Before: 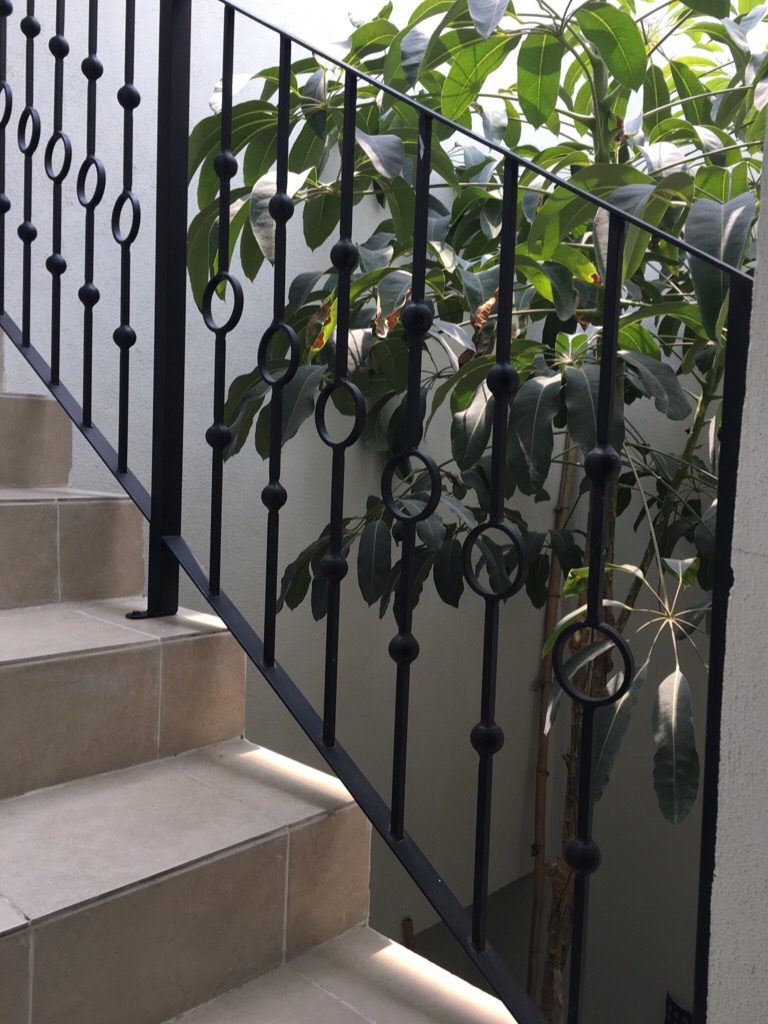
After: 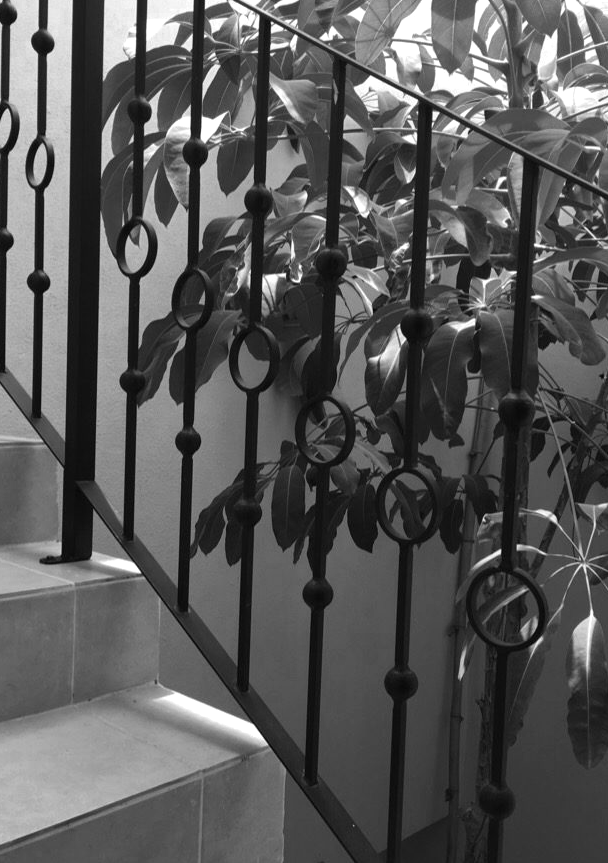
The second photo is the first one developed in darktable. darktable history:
exposure: exposure 0.15 EV, compensate highlight preservation false
crop: left 11.225%, top 5.381%, right 9.565%, bottom 10.314%
color zones: curves: ch0 [(0.002, 0.593) (0.143, 0.417) (0.285, 0.541) (0.455, 0.289) (0.608, 0.327) (0.727, 0.283) (0.869, 0.571) (1, 0.603)]; ch1 [(0, 0) (0.143, 0) (0.286, 0) (0.429, 0) (0.571, 0) (0.714, 0) (0.857, 0)]
